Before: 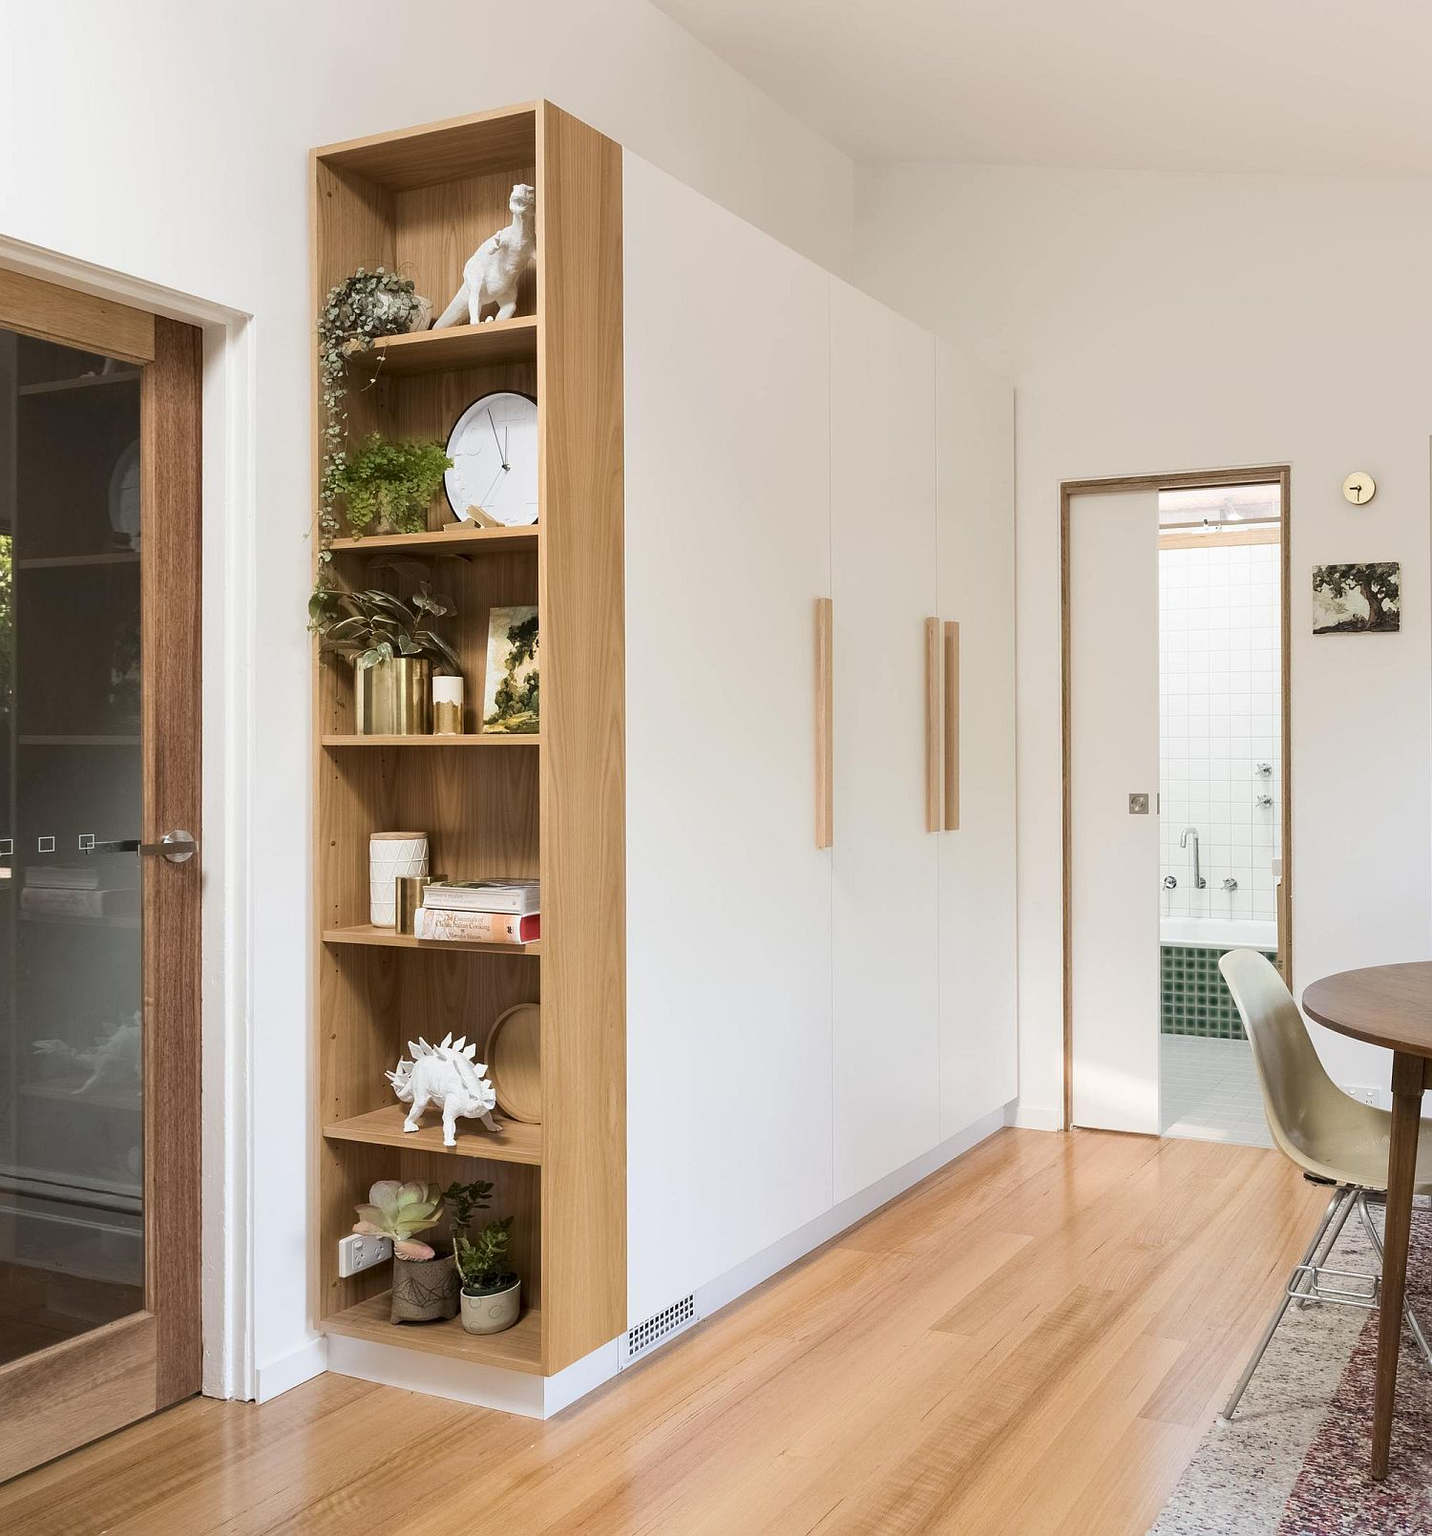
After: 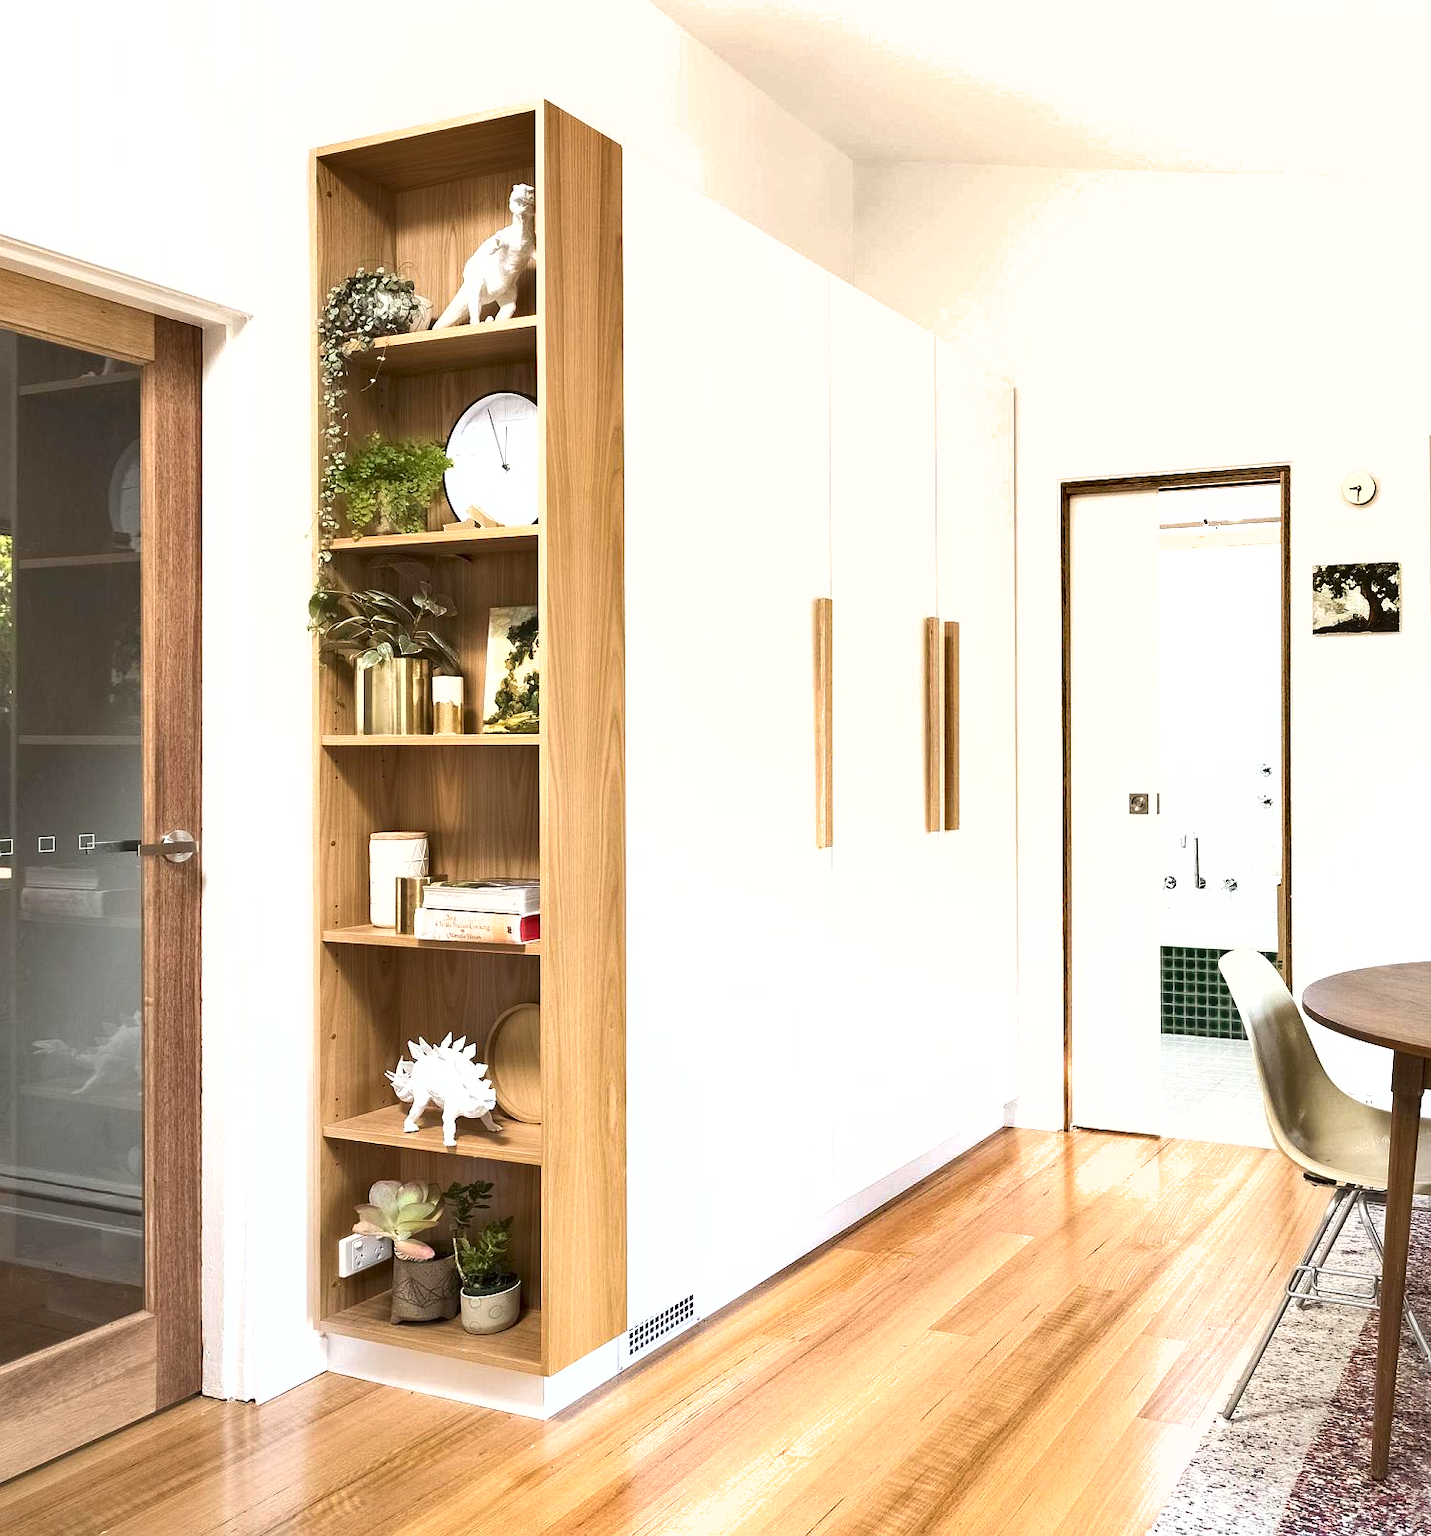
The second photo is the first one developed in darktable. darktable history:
exposure: black level correction 0, exposure 0.9 EV, compensate highlight preservation false
shadows and highlights: low approximation 0.01, soften with gaussian
